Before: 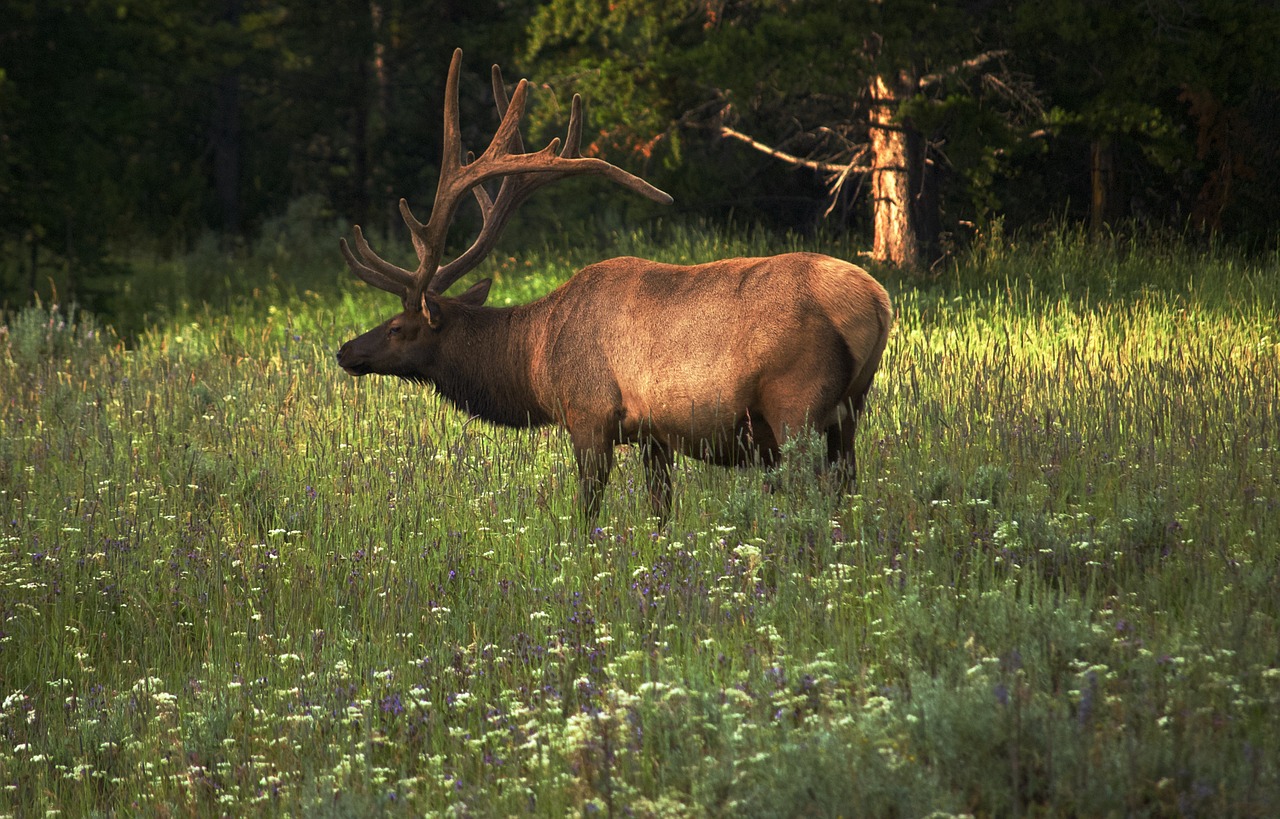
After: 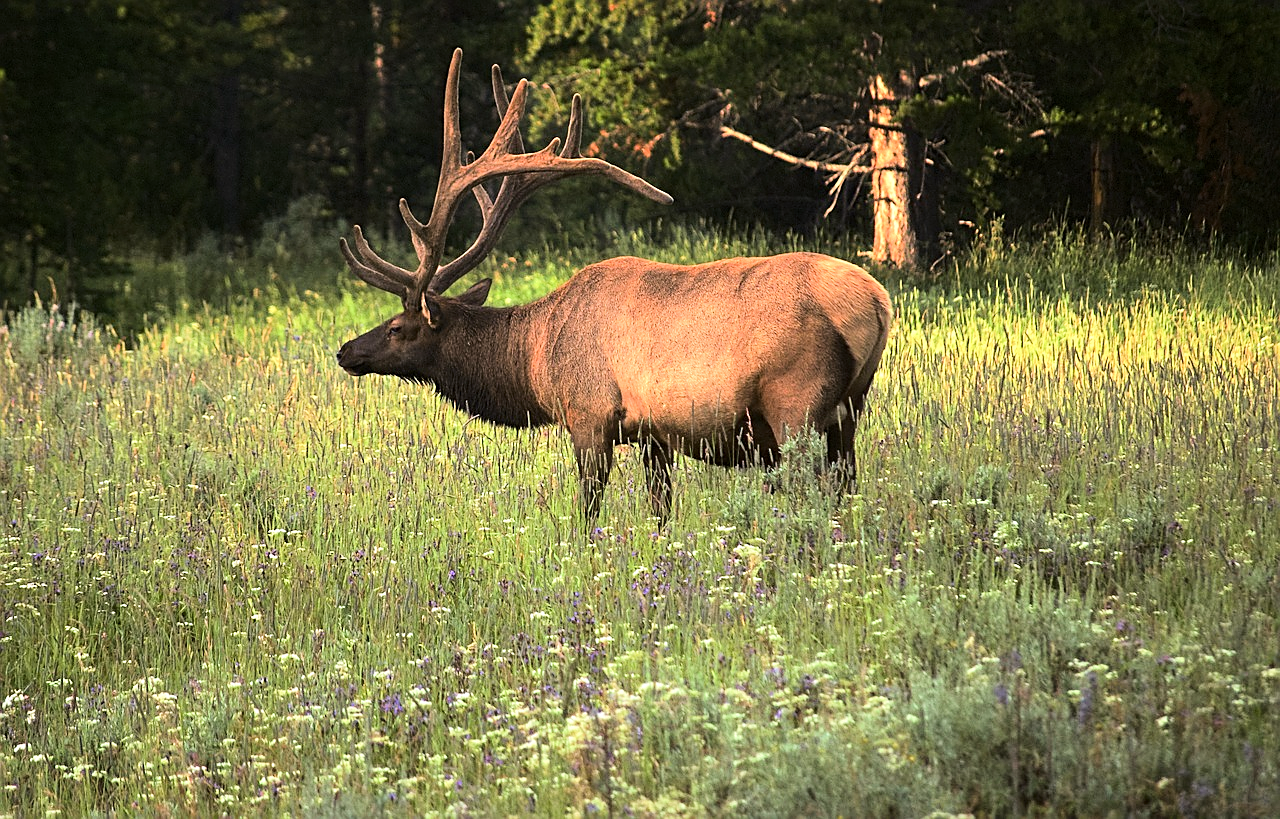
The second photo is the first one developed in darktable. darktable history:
color correction: highlights a* 3.03, highlights b* -1.48, shadows a* -0.058, shadows b* 2.12, saturation 0.982
tone equalizer: -7 EV 0.161 EV, -6 EV 0.637 EV, -5 EV 1.19 EV, -4 EV 1.34 EV, -3 EV 1.16 EV, -2 EV 0.6 EV, -1 EV 0.15 EV, edges refinement/feathering 500, mask exposure compensation -1.57 EV, preserve details no
sharpen: on, module defaults
